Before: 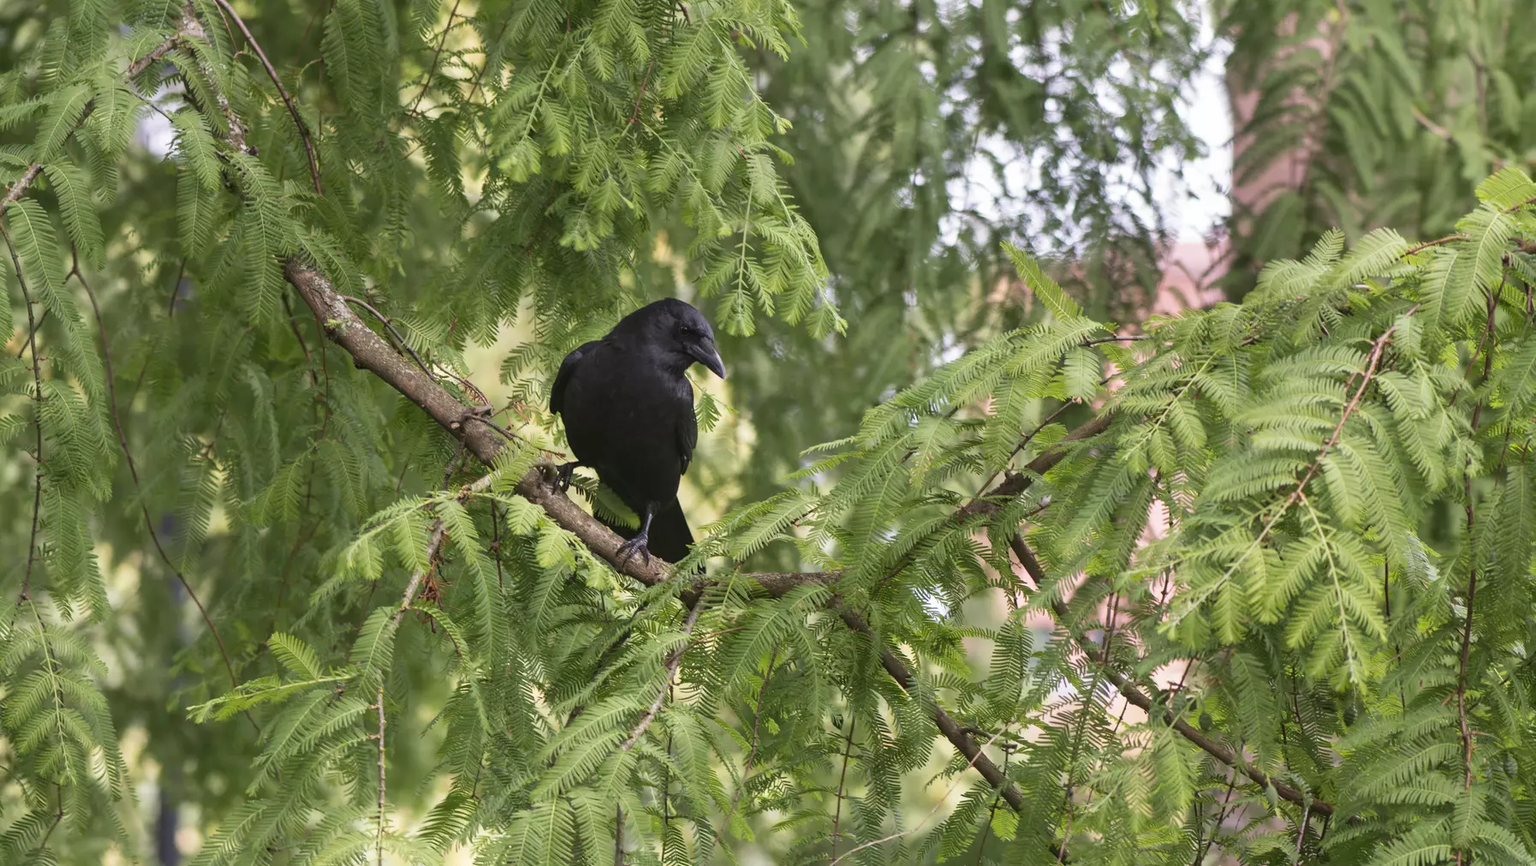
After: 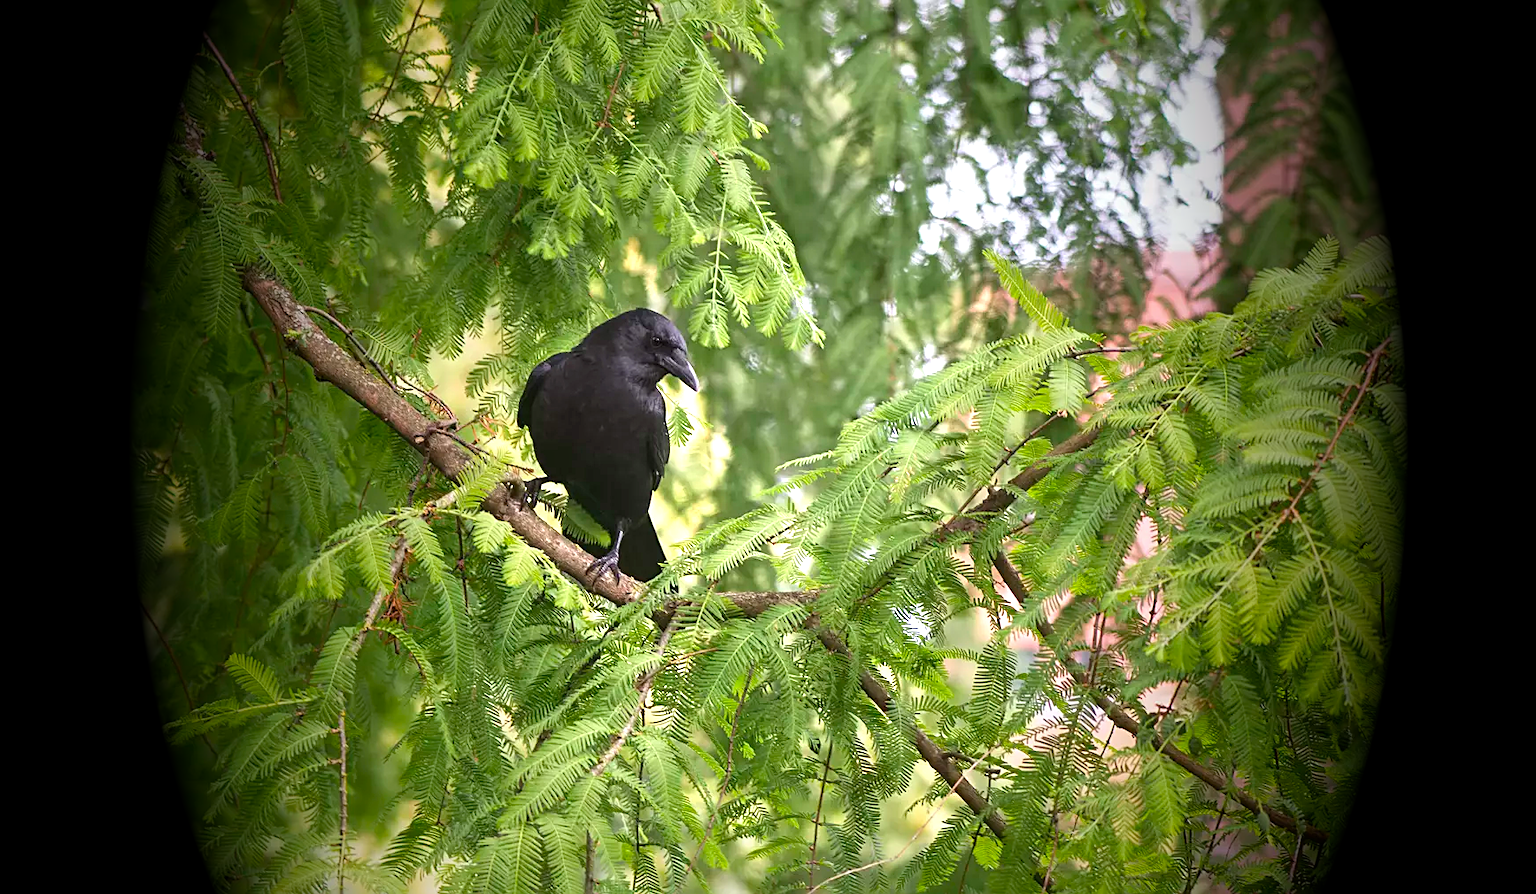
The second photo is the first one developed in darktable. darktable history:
crop and rotate: left 3.238%
vignetting: fall-off start 15.9%, fall-off radius 100%, brightness -1, saturation 0.5, width/height ratio 0.719
sharpen: on, module defaults
exposure: black level correction 0, exposure 1.1 EV, compensate highlight preservation false
